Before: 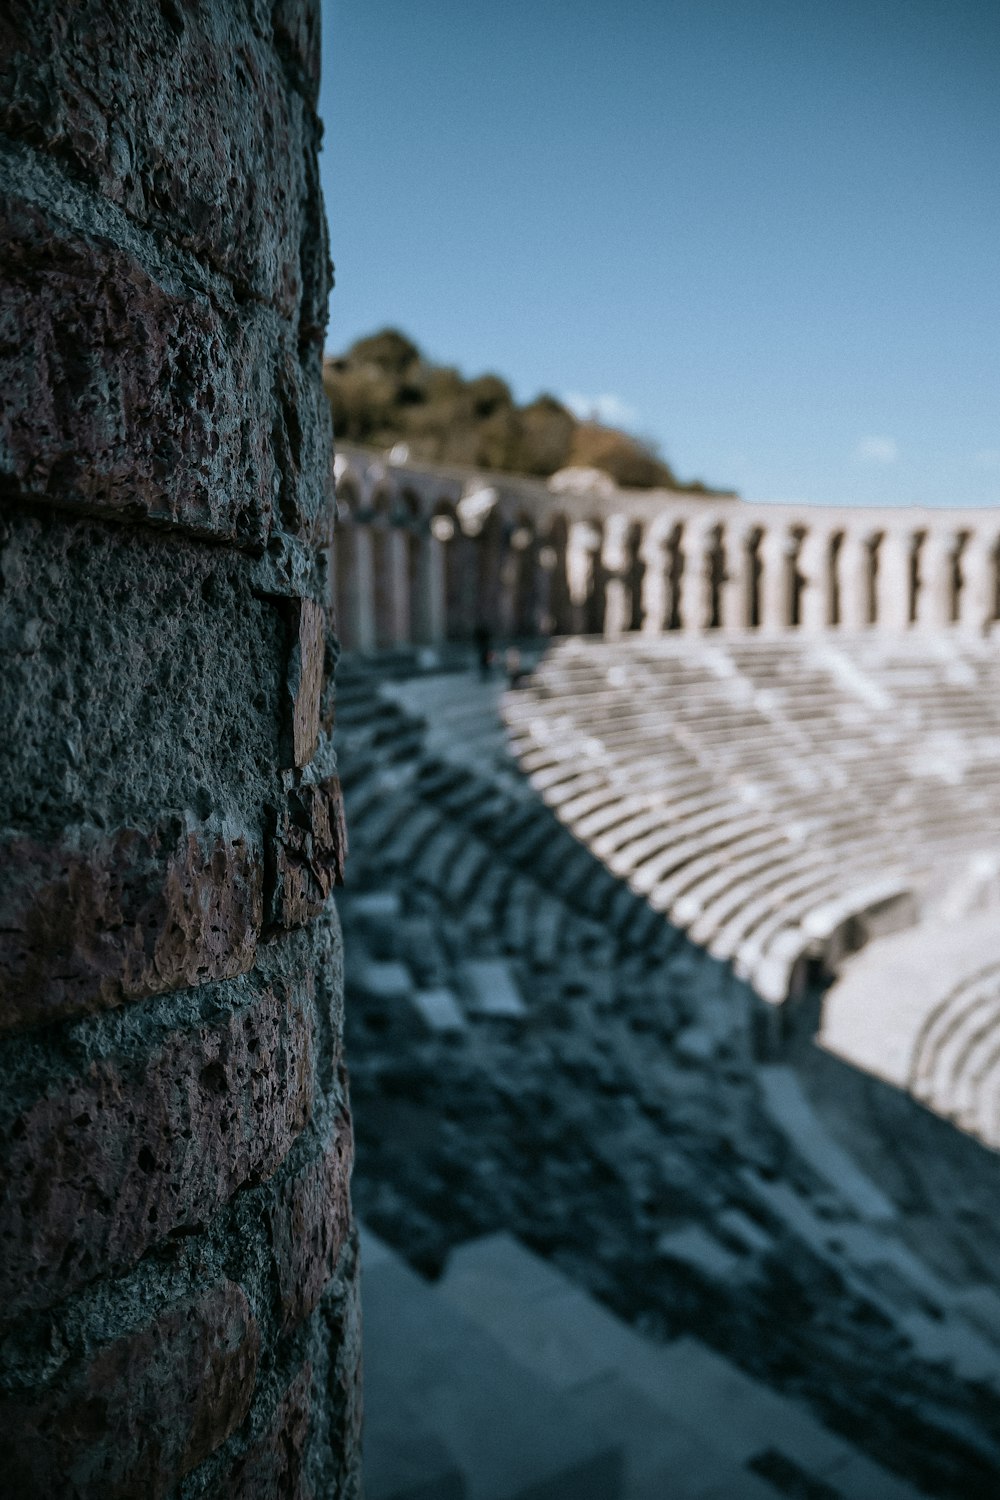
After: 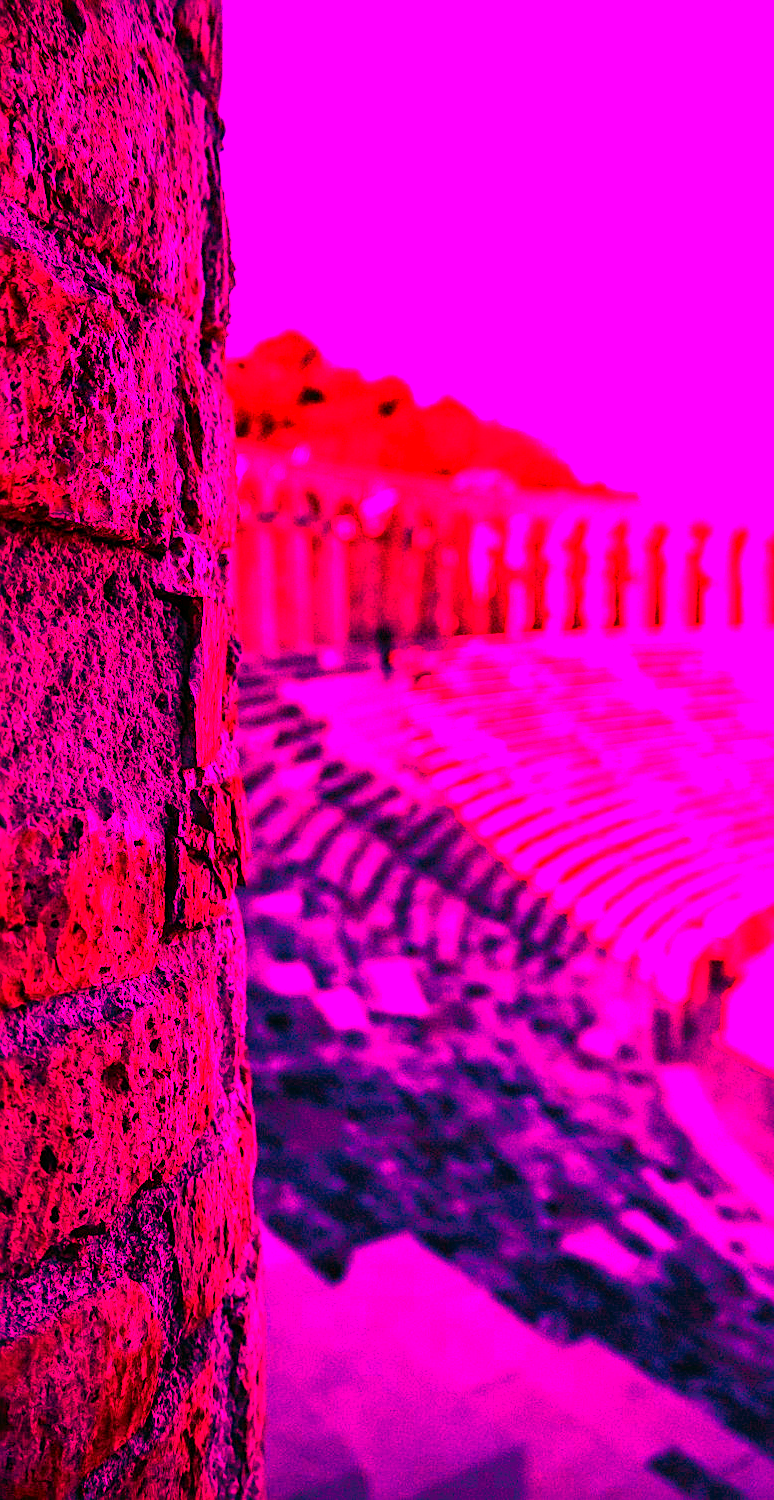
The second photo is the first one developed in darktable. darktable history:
crop: left 9.88%, right 12.664%
white balance: red 4.26, blue 1.802
sharpen: on, module defaults
color correction: saturation 2.15
